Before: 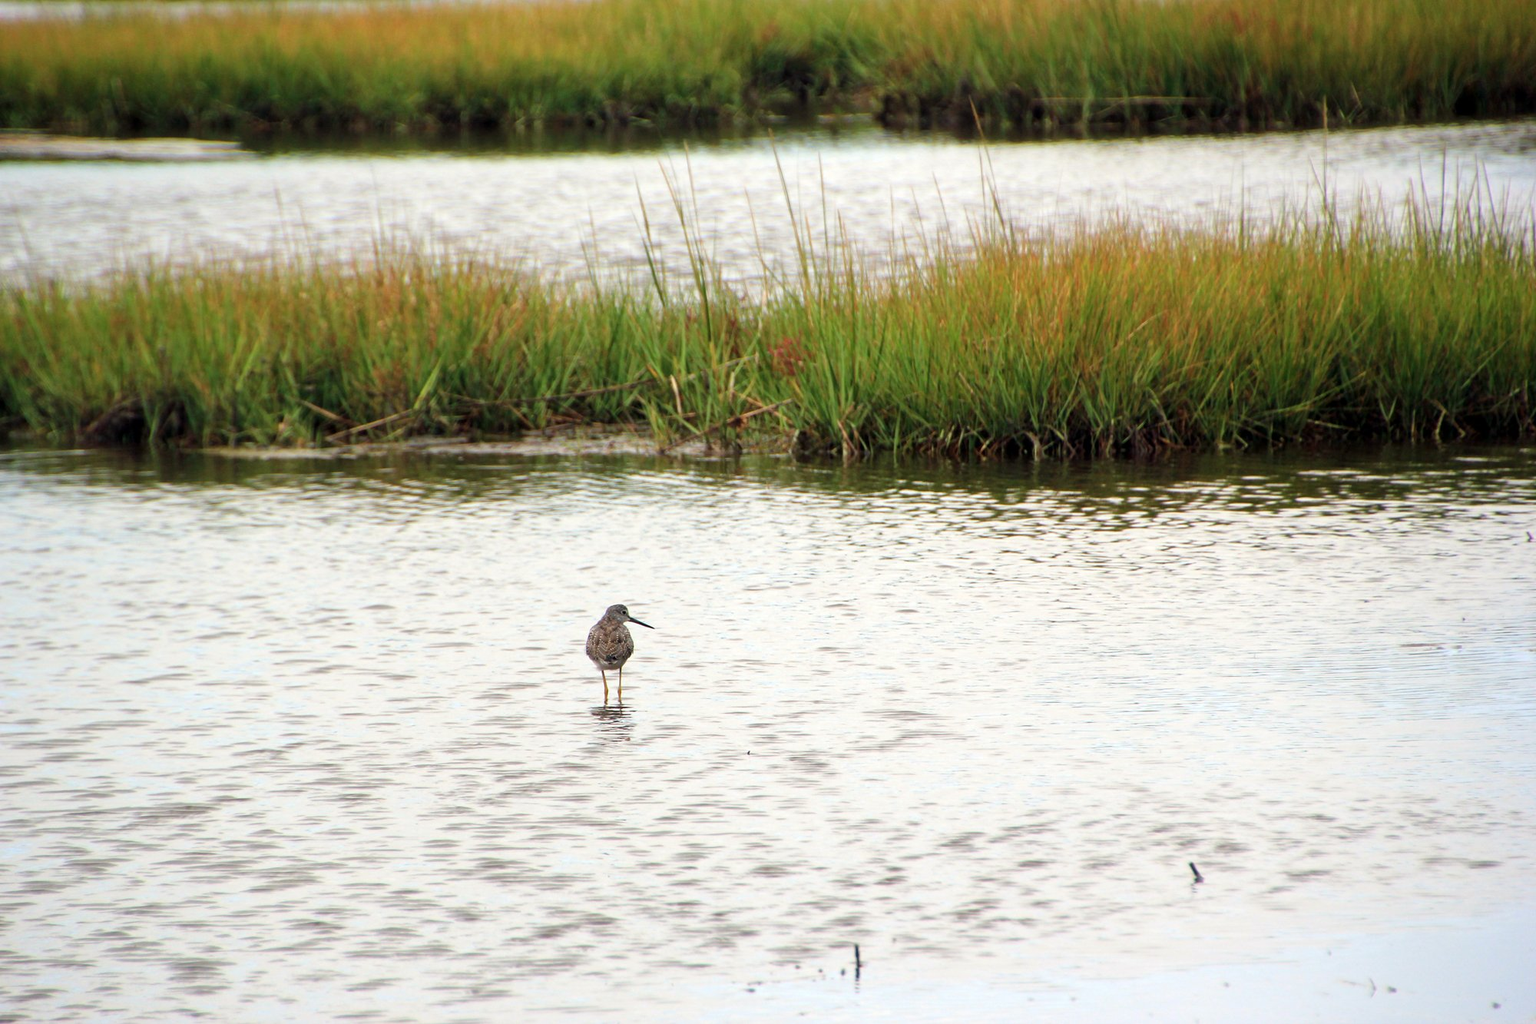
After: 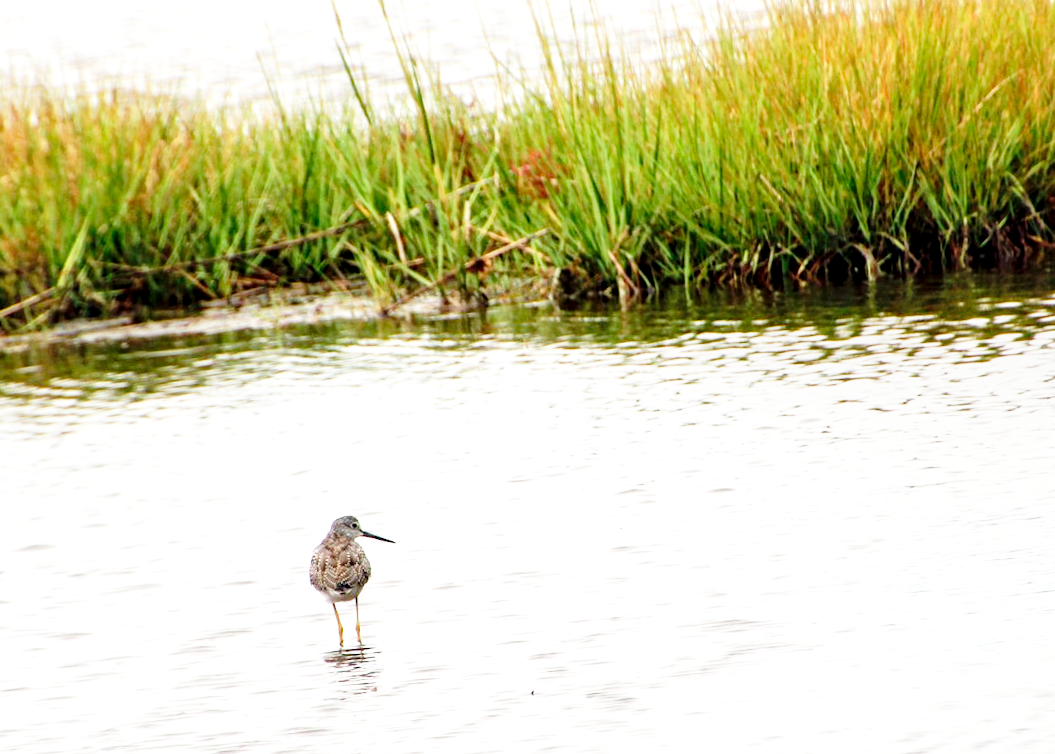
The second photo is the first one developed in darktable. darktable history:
crop: left 25%, top 25%, right 25%, bottom 25%
base curve: curves: ch0 [(0, 0) (0.028, 0.03) (0.105, 0.232) (0.387, 0.748) (0.754, 0.968) (1, 1)], fusion 1, exposure shift 0.576, preserve colors none
white balance: emerald 1
rotate and perspective: rotation -5.2°, automatic cropping off
local contrast: shadows 94%
